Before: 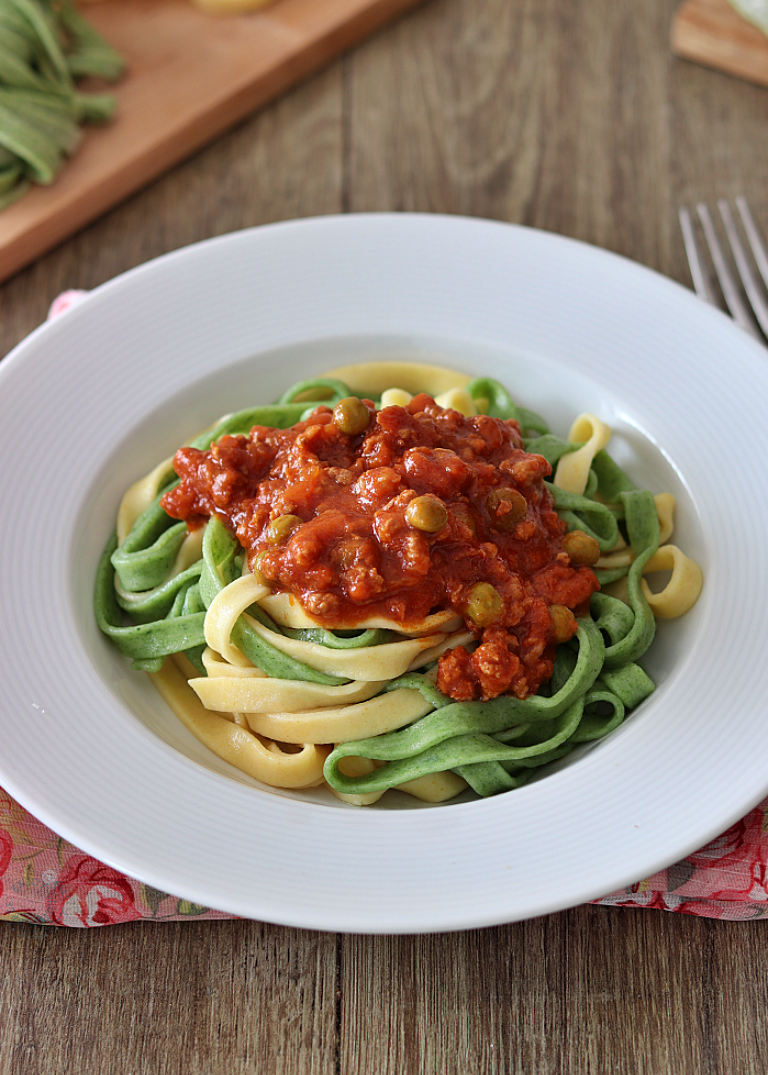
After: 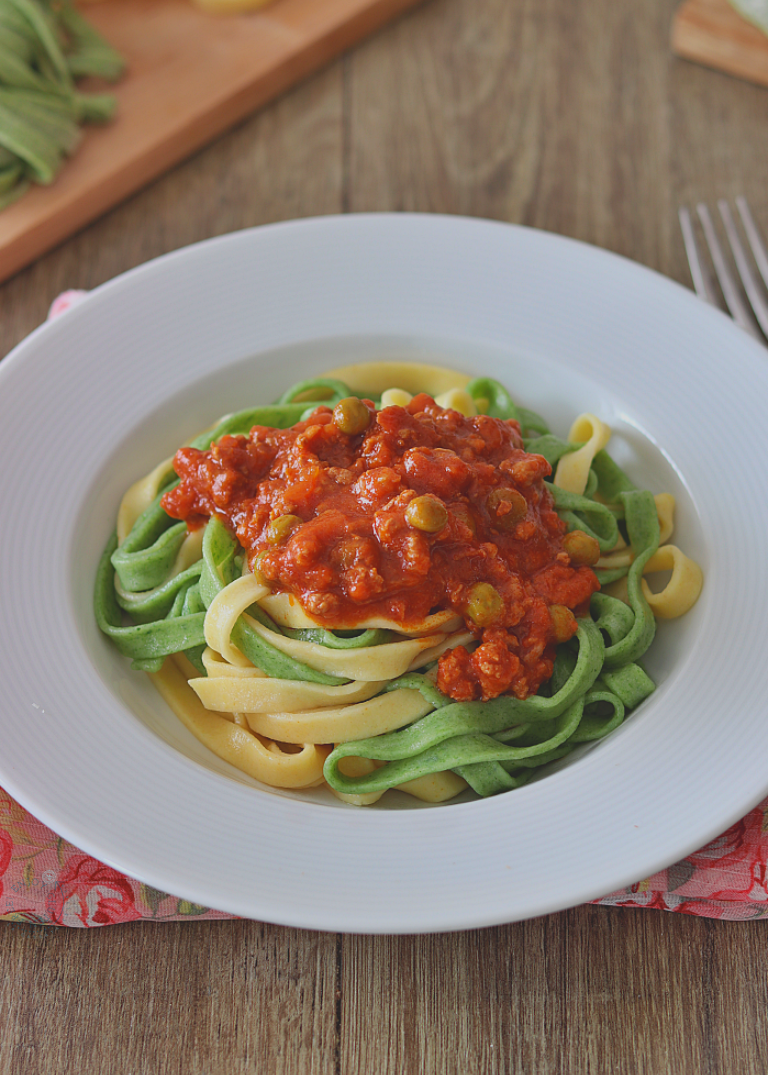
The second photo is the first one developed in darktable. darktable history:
contrast brightness saturation: contrast -0.272
